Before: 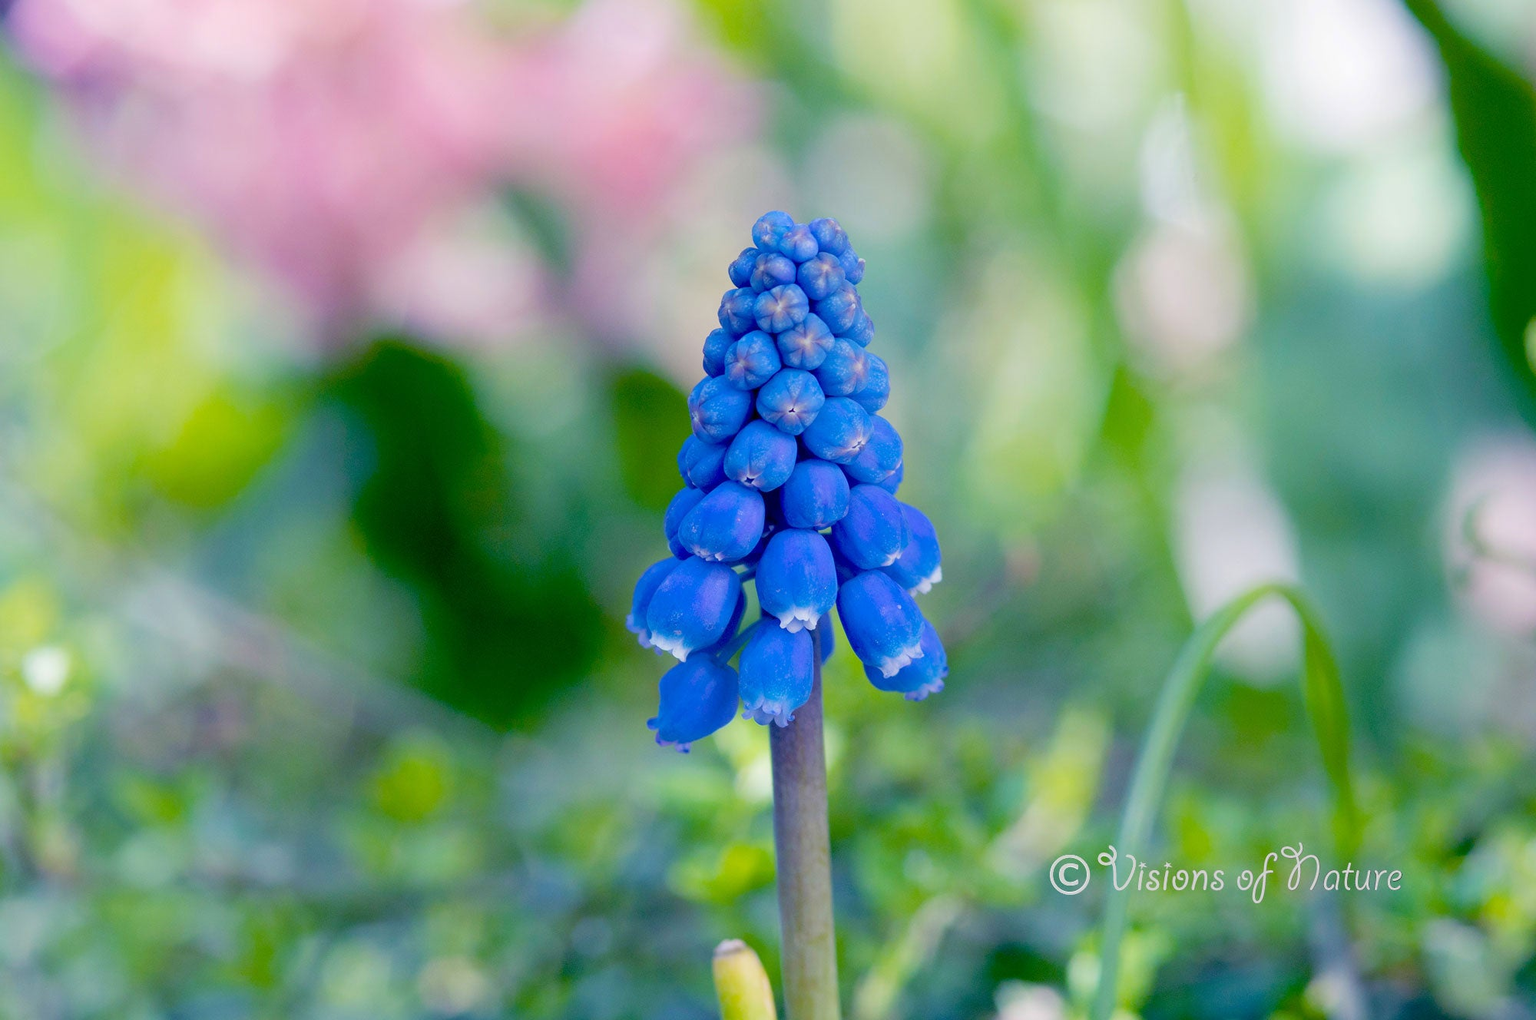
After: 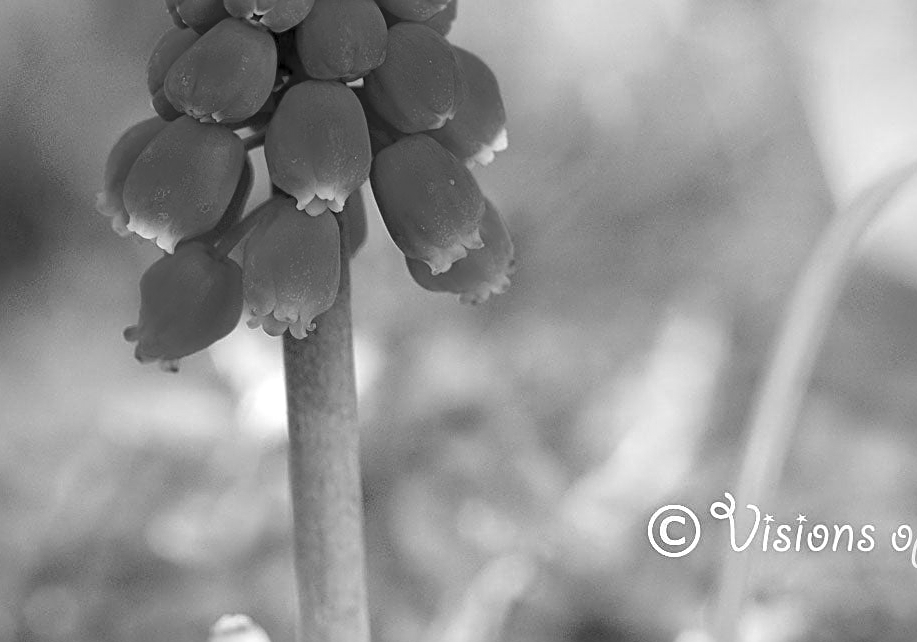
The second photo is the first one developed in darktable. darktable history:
exposure: black level correction 0.001, exposure 0.675 EV, compensate highlight preservation false
sharpen: radius 2.531, amount 0.628
white balance: red 0.766, blue 1.537
monochrome: size 1
crop: left 35.976%, top 45.819%, right 18.162%, bottom 5.807%
